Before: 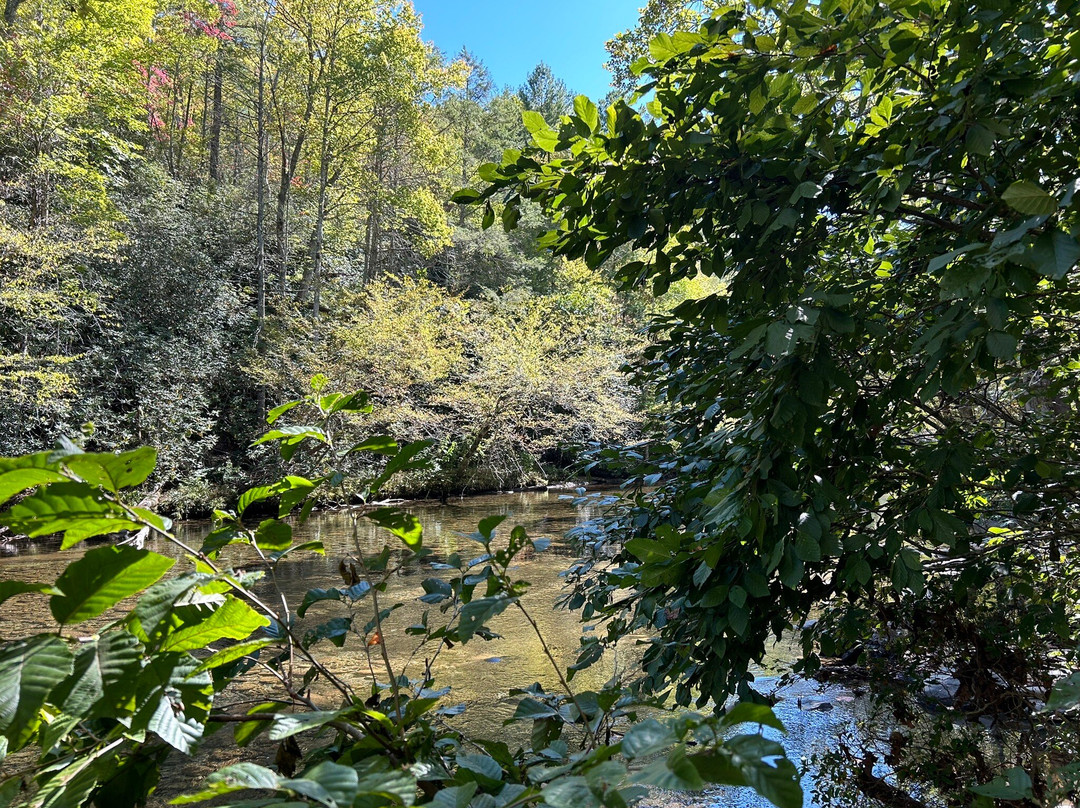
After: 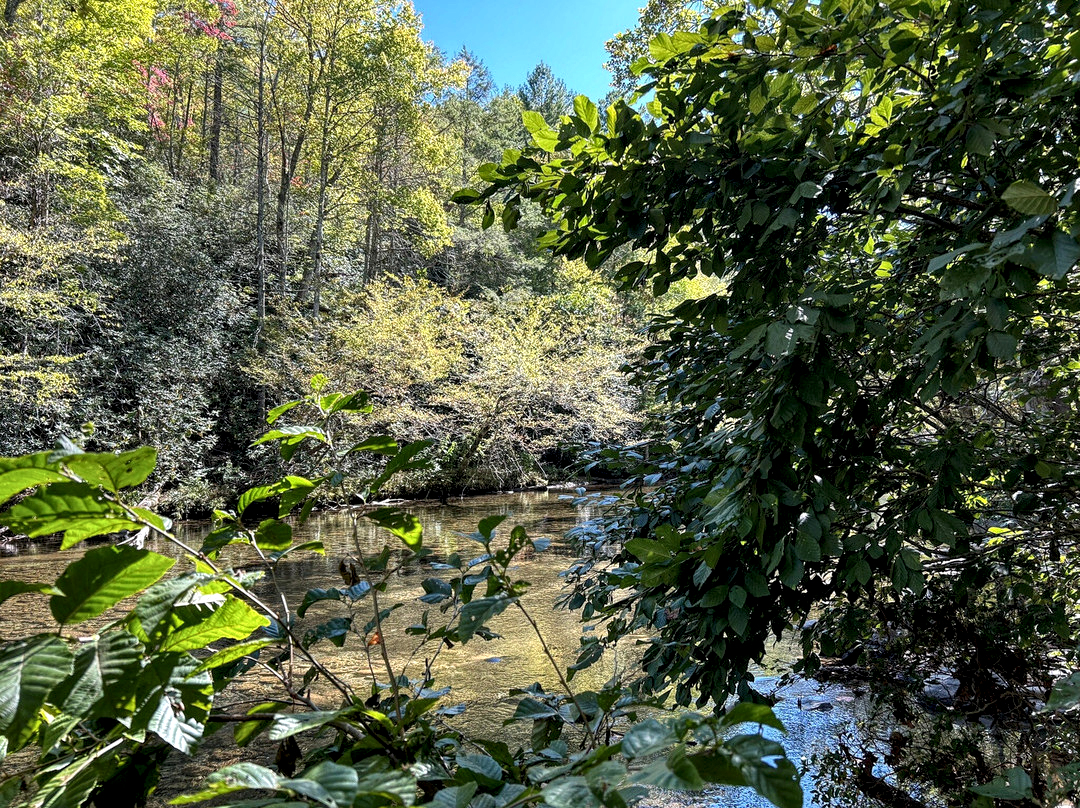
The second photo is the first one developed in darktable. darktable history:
local contrast: highlights 106%, shadows 98%, detail 201%, midtone range 0.2
